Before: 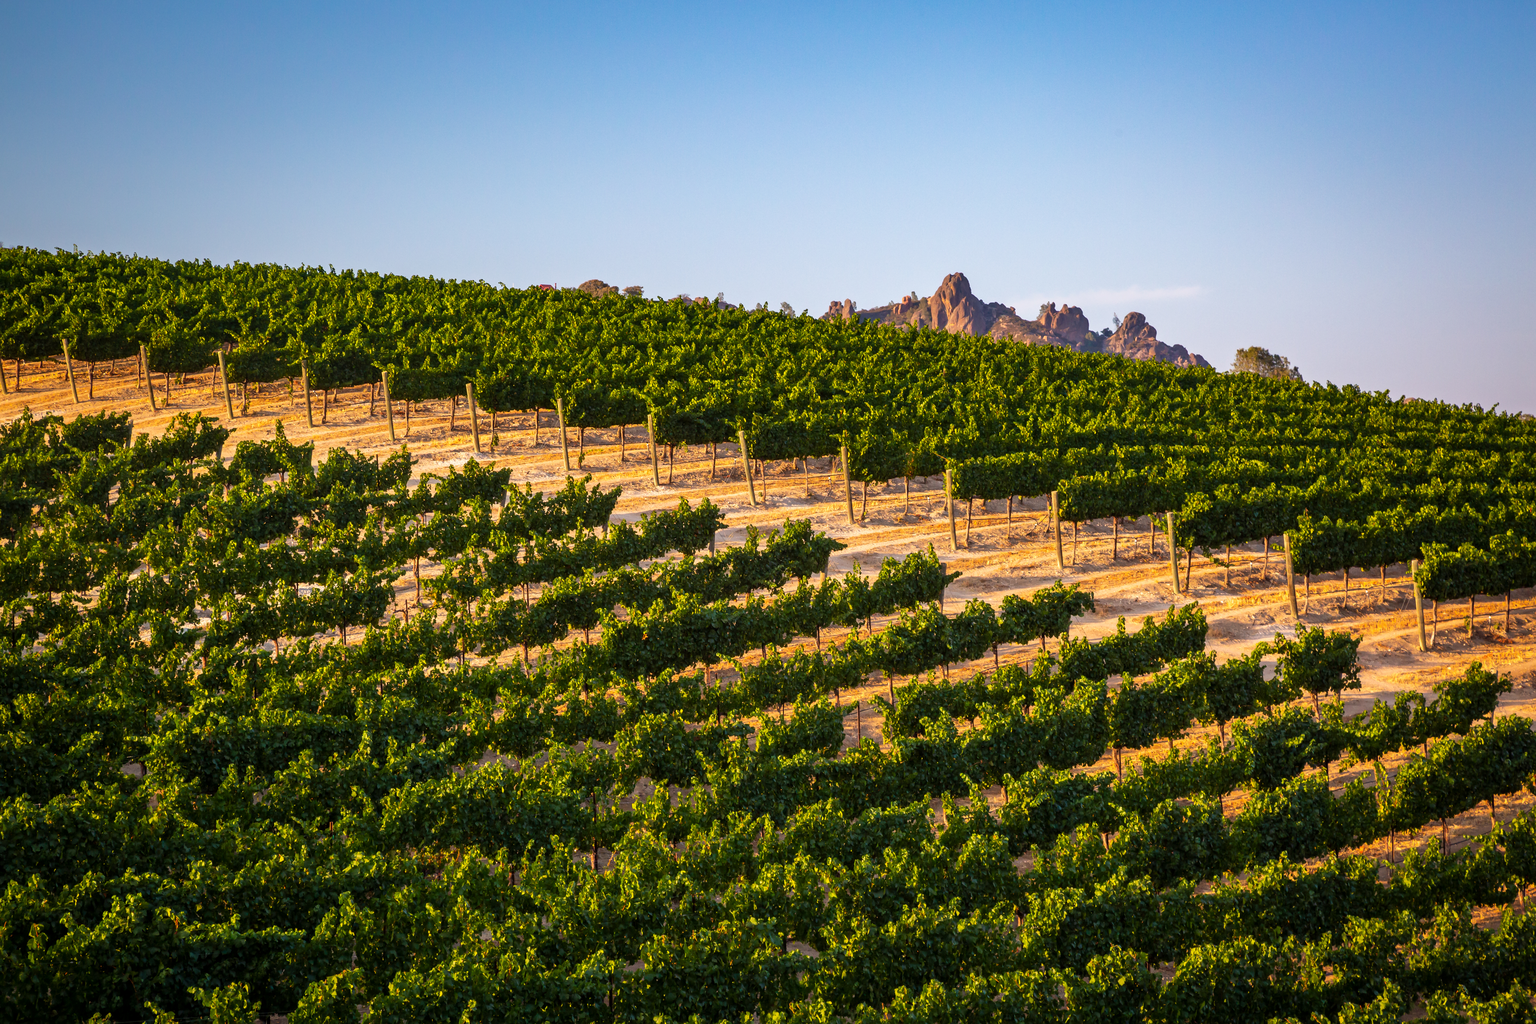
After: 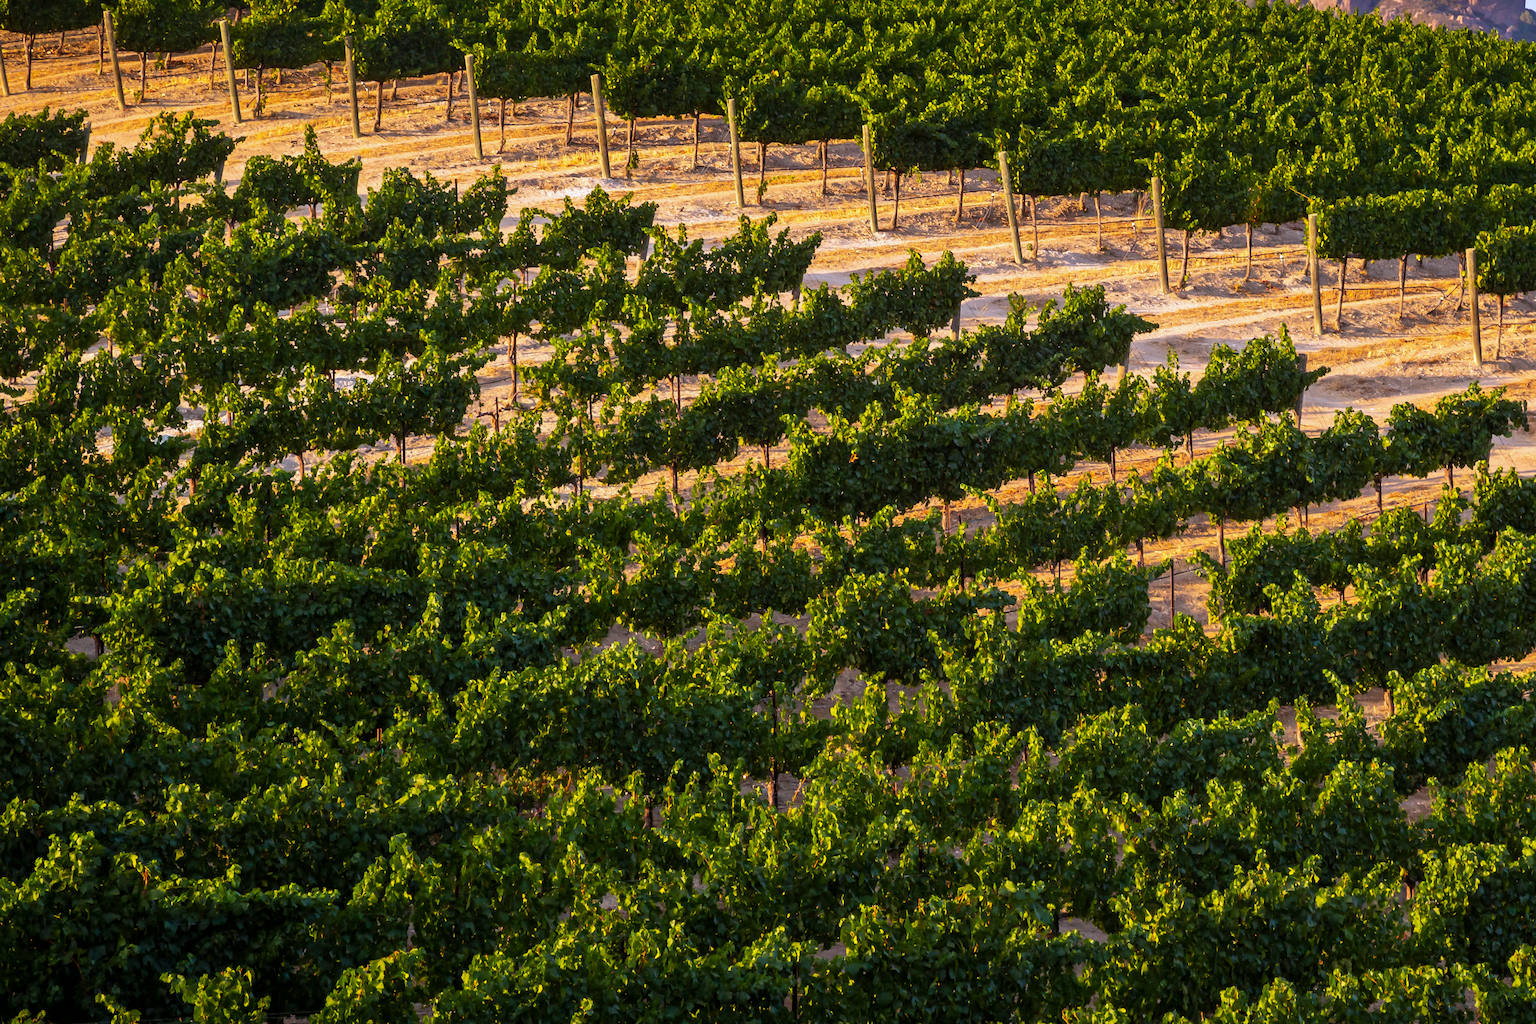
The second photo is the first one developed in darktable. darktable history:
white balance: red 0.967, blue 1.119, emerald 0.756
crop and rotate: angle -0.82°, left 3.85%, top 31.828%, right 27.992%
